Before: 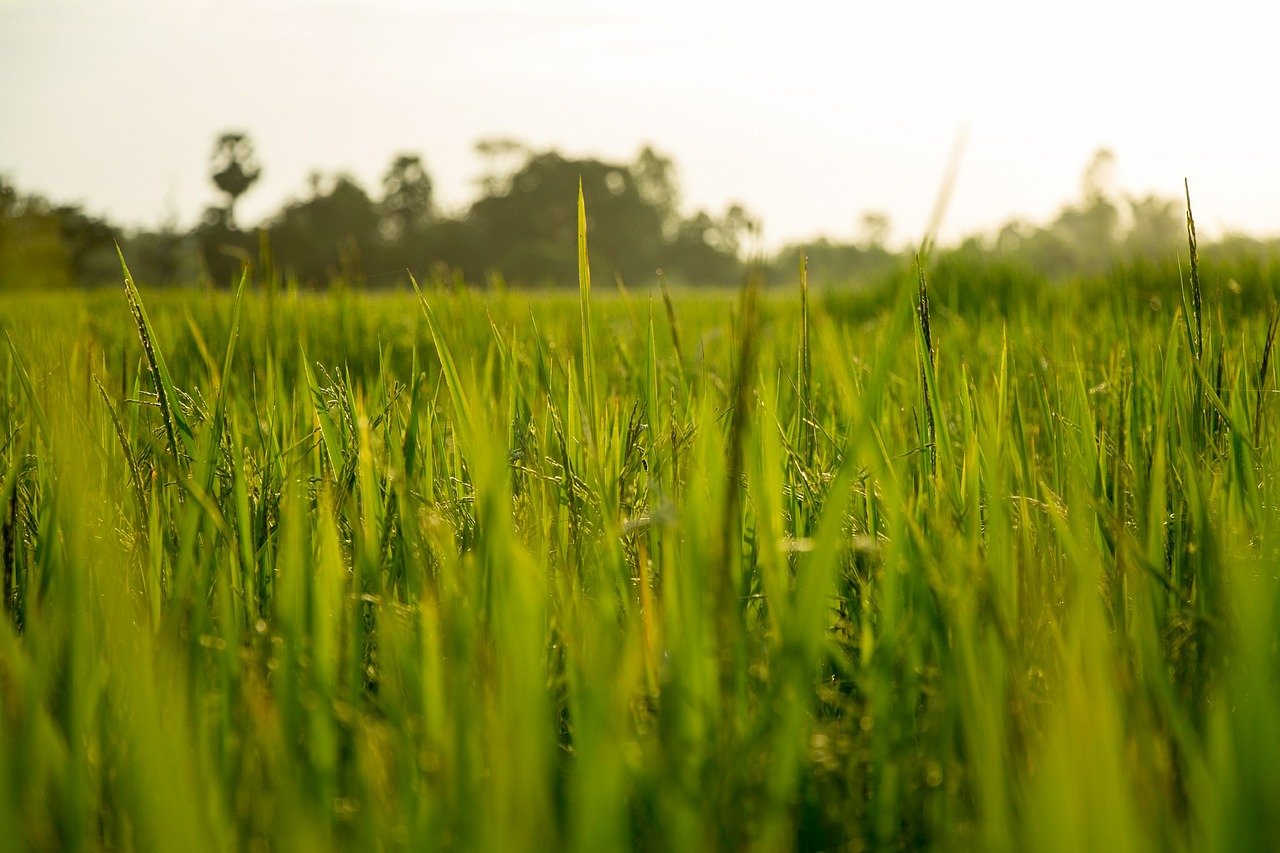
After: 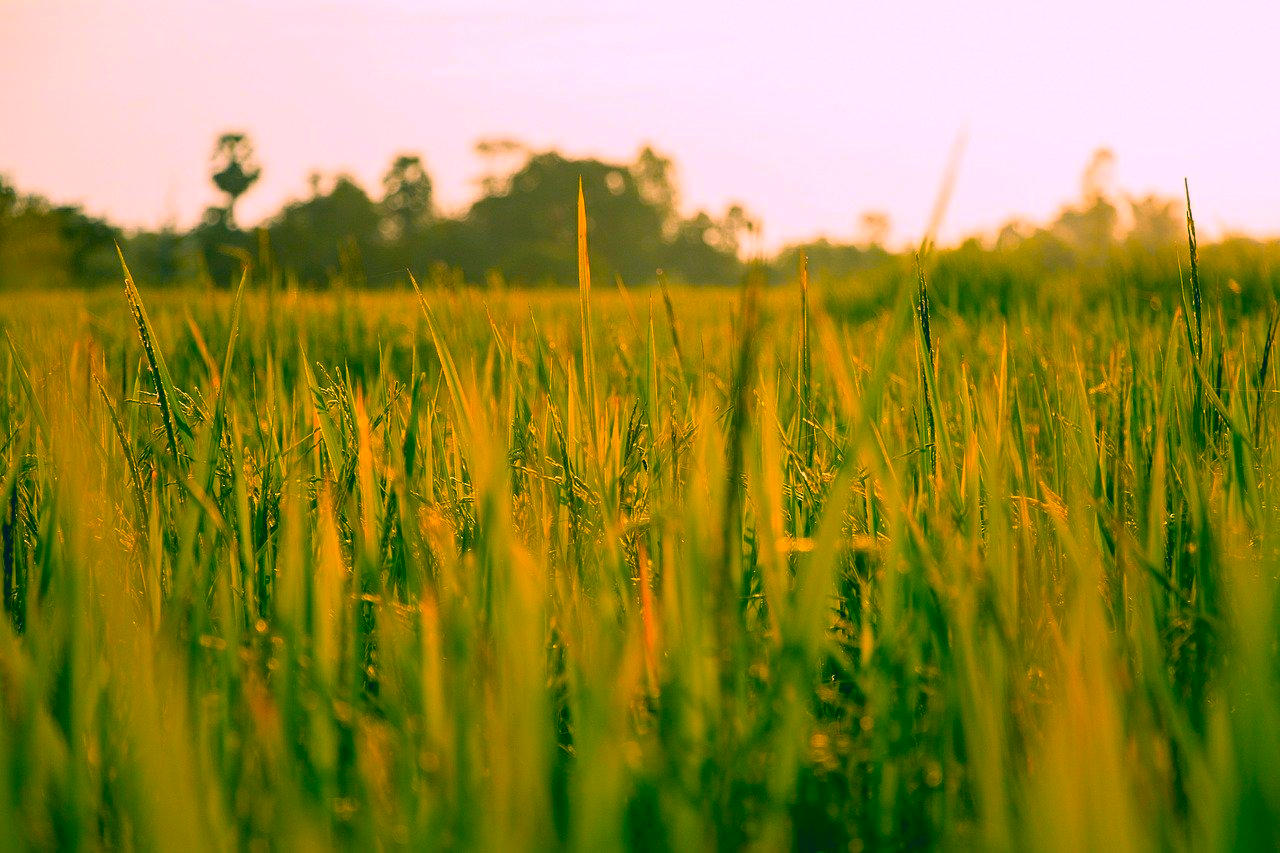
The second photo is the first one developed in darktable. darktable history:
color zones: curves: ch1 [(0.24, 0.629) (0.75, 0.5)]; ch2 [(0.255, 0.454) (0.745, 0.491)]
color correction: highlights a* 16.39, highlights b* 0.304, shadows a* -14.7, shadows b* -14.69, saturation 1.46
